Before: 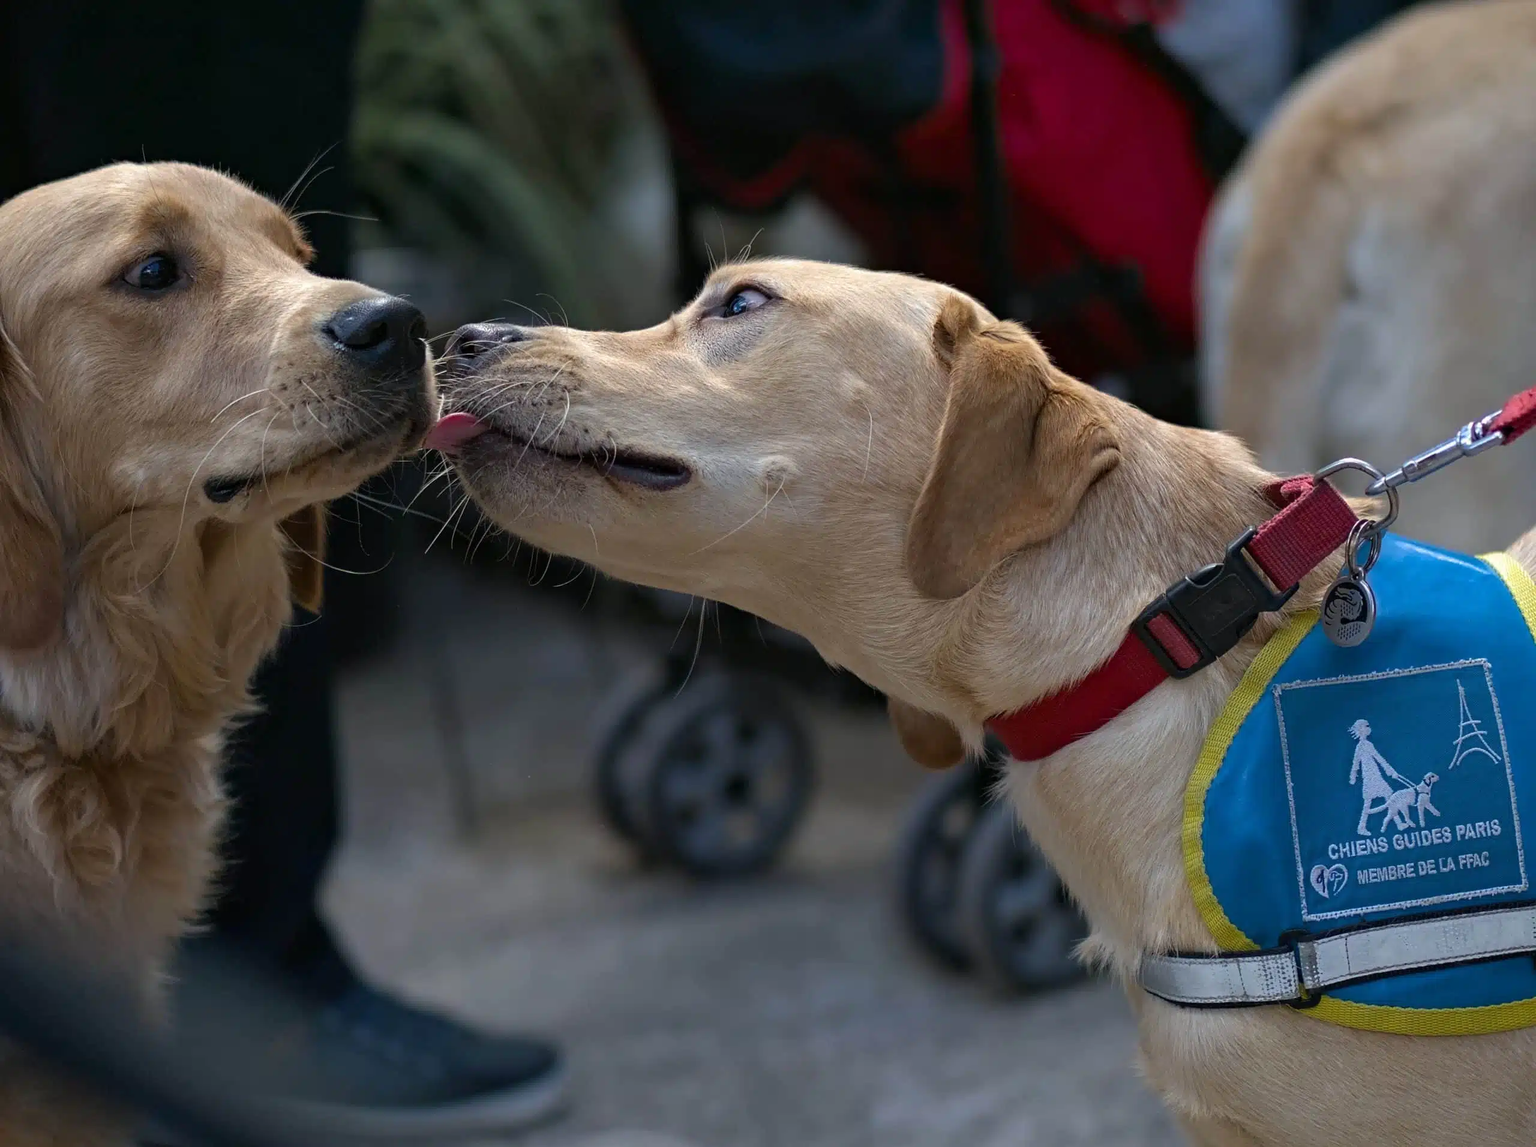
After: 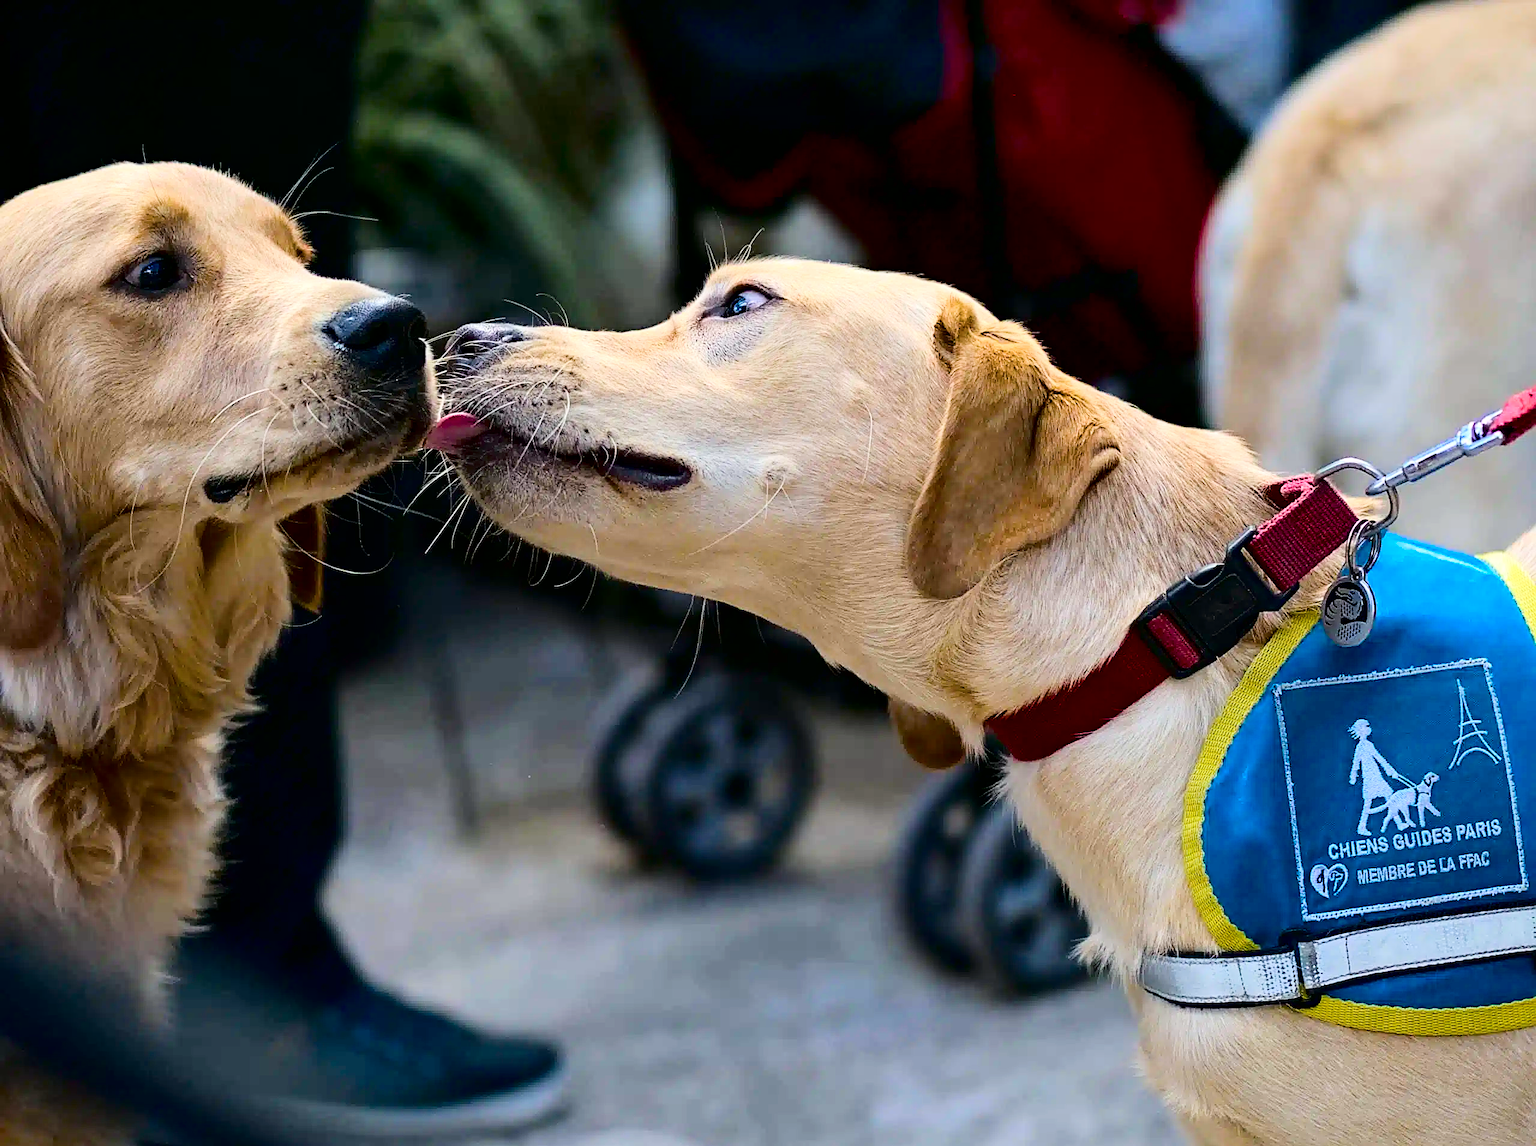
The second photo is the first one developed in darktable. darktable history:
sharpen: on, module defaults
color balance rgb: power › hue 72.76°, linear chroma grading › shadows 9.473%, linear chroma grading › highlights 9.131%, linear chroma grading › global chroma 14.381%, linear chroma grading › mid-tones 14.9%, perceptual saturation grading › global saturation 26.472%, perceptual saturation grading › highlights -27.96%, perceptual saturation grading › mid-tones 15.173%, perceptual saturation grading › shadows 32.841%
color zones: curves: ch0 [(0, 0.5) (0.143, 0.5) (0.286, 0.5) (0.429, 0.5) (0.571, 0.5) (0.714, 0.476) (0.857, 0.5) (1, 0.5)]; ch2 [(0, 0.5) (0.143, 0.5) (0.286, 0.5) (0.429, 0.5) (0.571, 0.5) (0.714, 0.487) (0.857, 0.5) (1, 0.5)]
tone curve: curves: ch0 [(0, 0) (0.004, 0) (0.133, 0.071) (0.325, 0.456) (0.832, 0.957) (1, 1)], color space Lab, independent channels, preserve colors none
